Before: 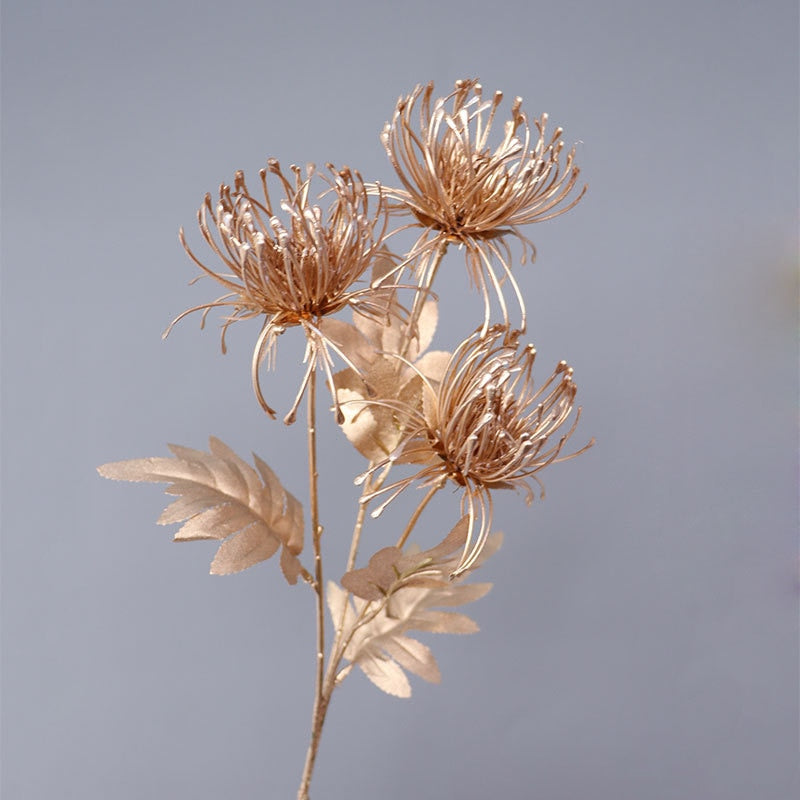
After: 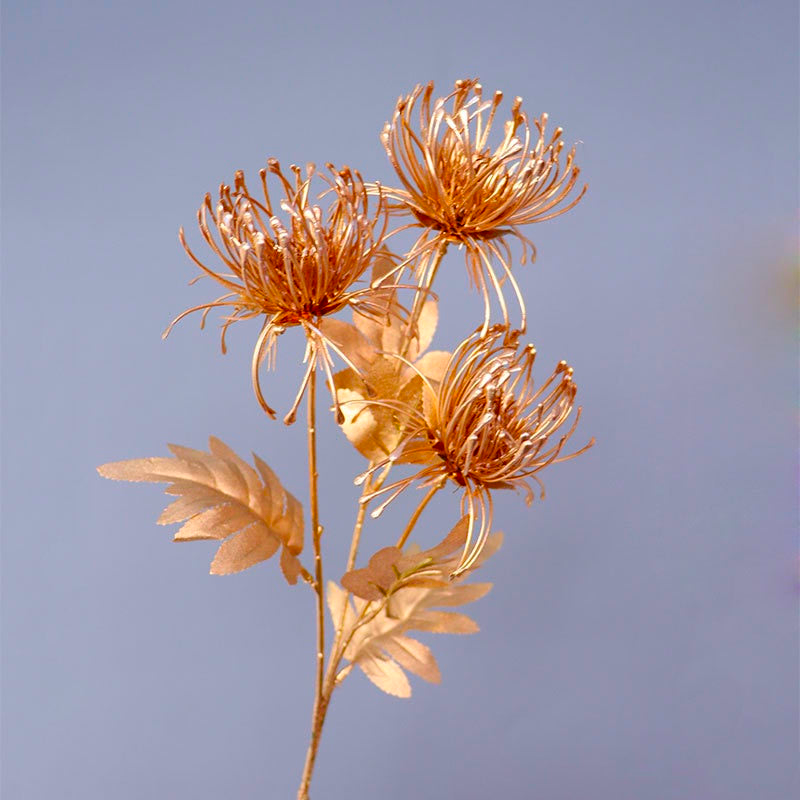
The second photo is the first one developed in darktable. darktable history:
color balance rgb: perceptual saturation grading › global saturation 30%, global vibrance 20%
contrast brightness saturation: saturation 0.5
